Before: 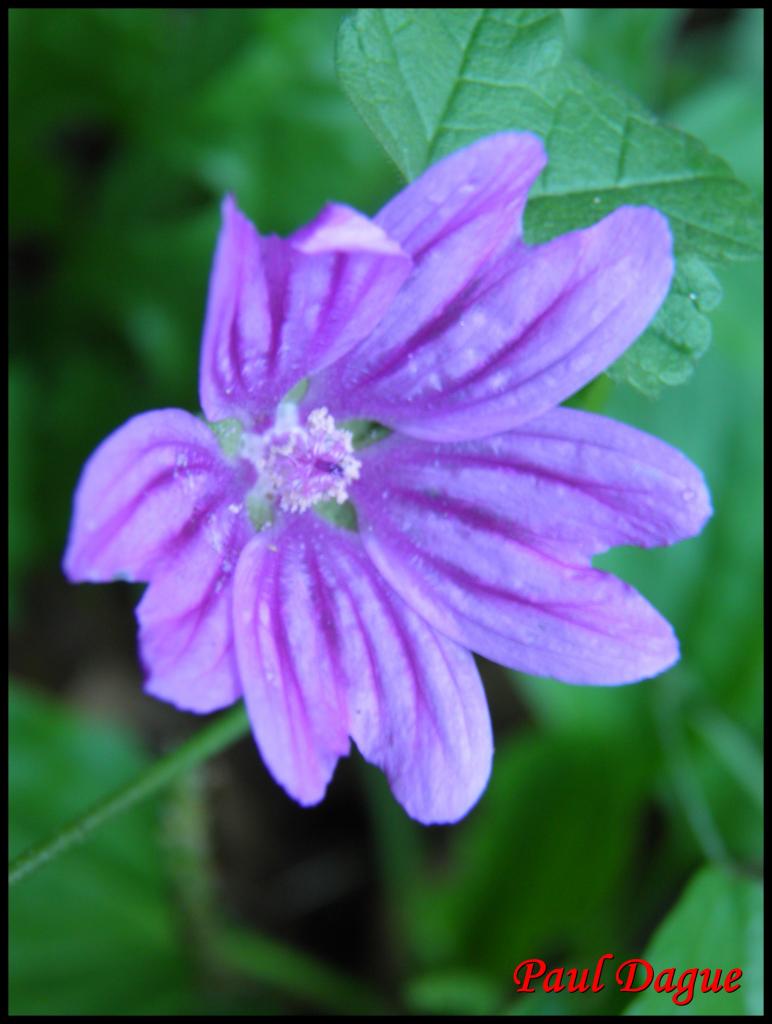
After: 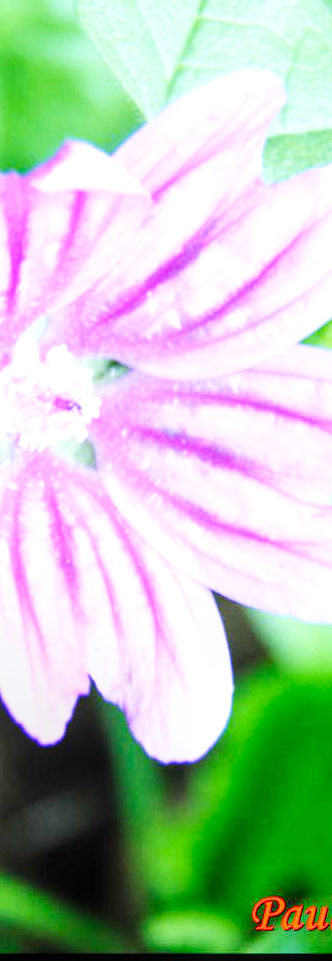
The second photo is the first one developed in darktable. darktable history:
exposure: black level correction 0, exposure 1 EV, compensate exposure bias true, compensate highlight preservation false
local contrast: on, module defaults
base curve: curves: ch0 [(0, 0.003) (0.001, 0.002) (0.006, 0.004) (0.02, 0.022) (0.048, 0.086) (0.094, 0.234) (0.162, 0.431) (0.258, 0.629) (0.385, 0.8) (0.548, 0.918) (0.751, 0.988) (1, 1)], preserve colors none
crop: left 33.876%, top 6.079%, right 23.077%
